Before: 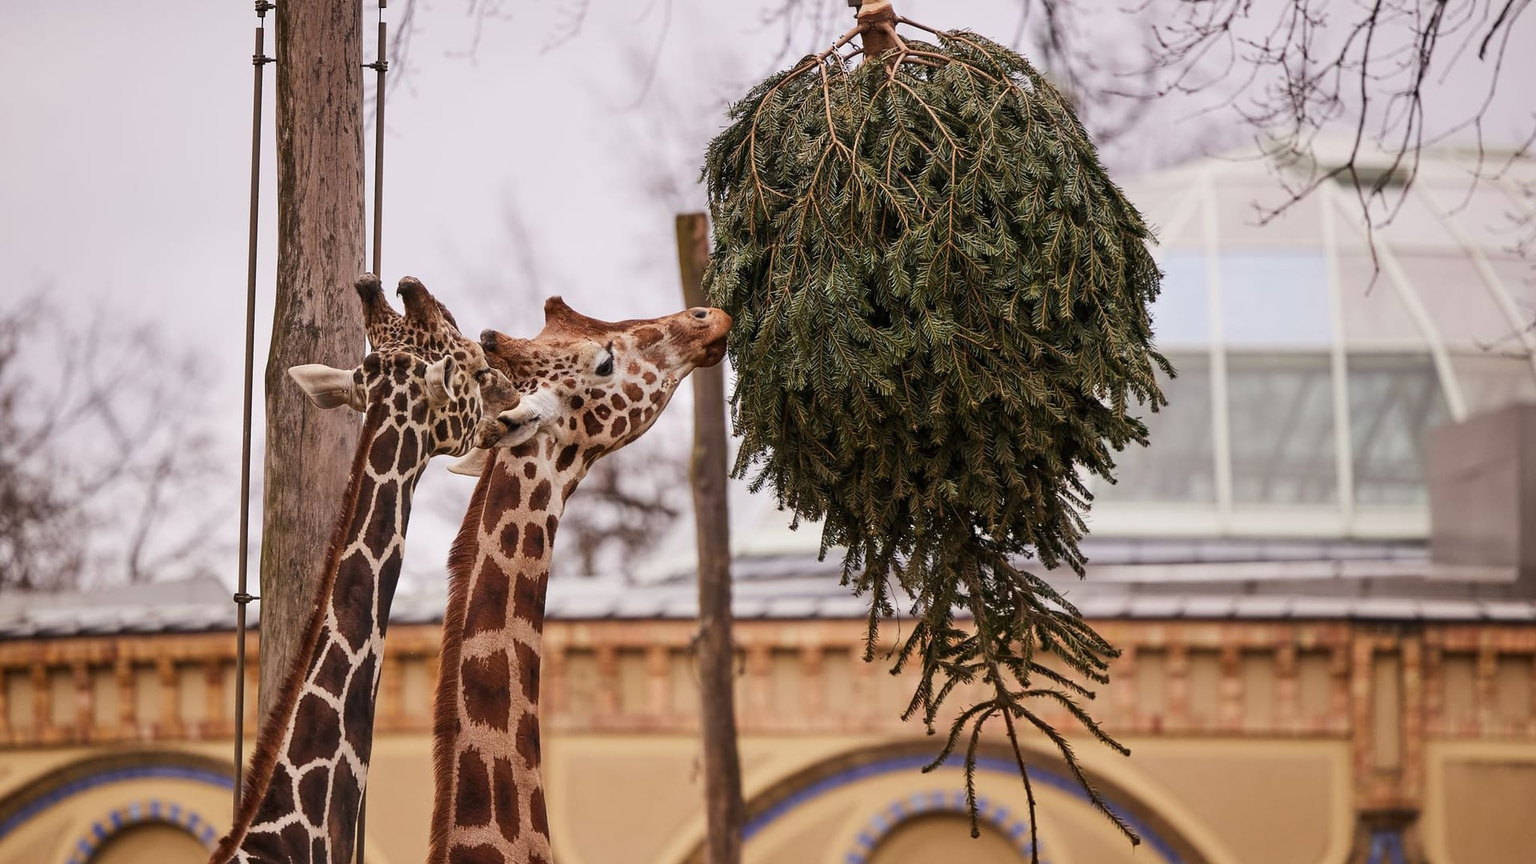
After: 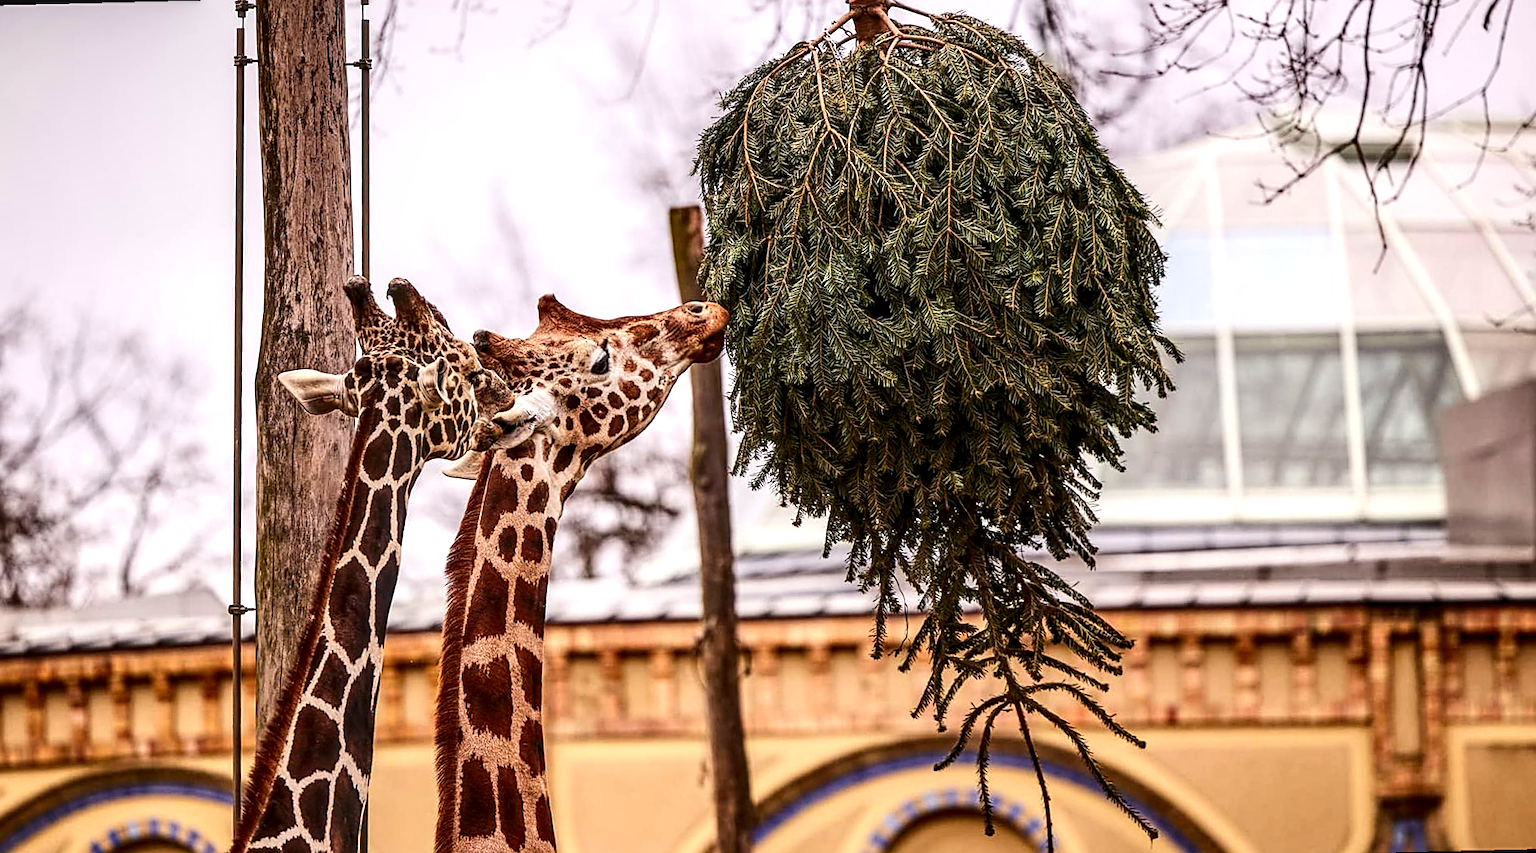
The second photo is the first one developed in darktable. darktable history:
local contrast: highlights 20%, detail 150%
rotate and perspective: rotation -1.42°, crop left 0.016, crop right 0.984, crop top 0.035, crop bottom 0.965
contrast brightness saturation: contrast 0.19, brightness -0.11, saturation 0.21
sharpen: on, module defaults
exposure: black level correction 0, exposure 0.6 EV, compensate exposure bias true, compensate highlight preservation false
